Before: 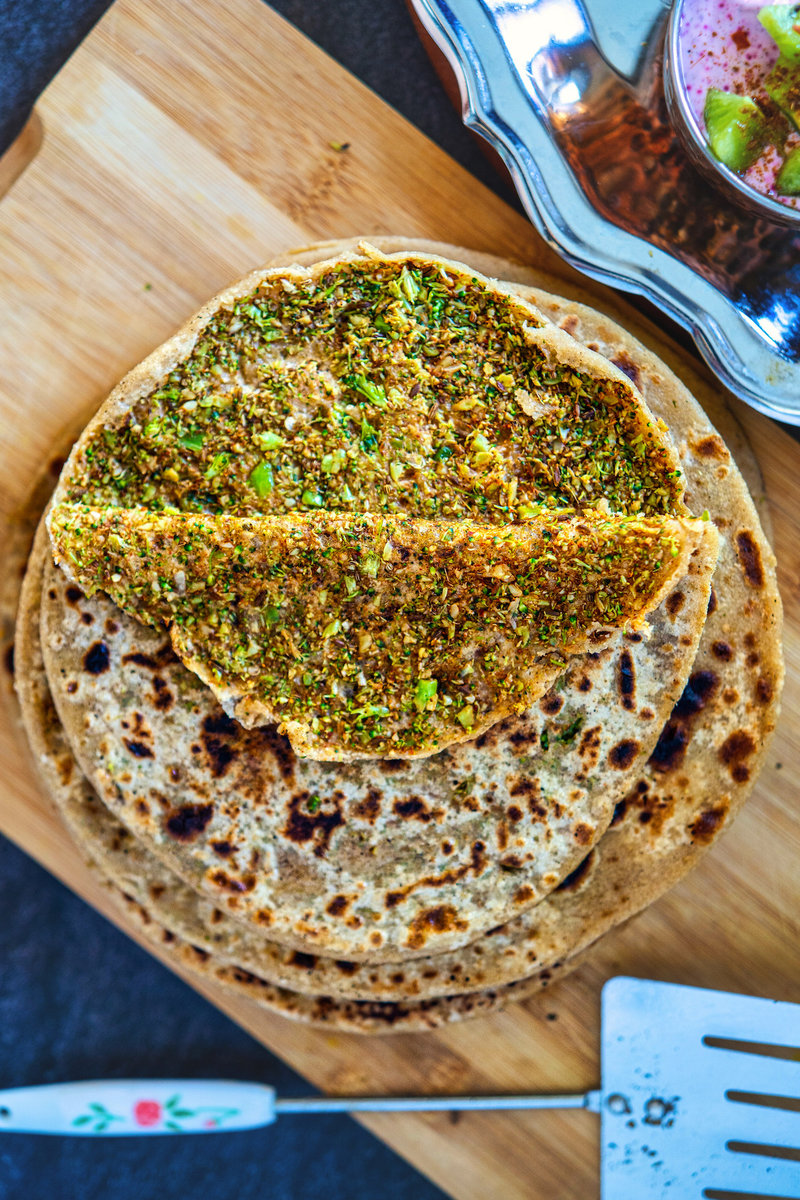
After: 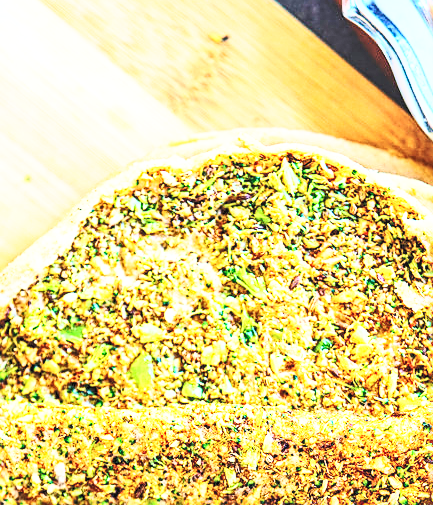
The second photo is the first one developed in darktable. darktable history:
base curve: curves: ch0 [(0, 0) (0.028, 0.03) (0.121, 0.232) (0.46, 0.748) (0.859, 0.968) (1, 1)], preserve colors none
crop: left 15.068%, top 9.06%, right 30.745%, bottom 48.85%
exposure: exposure 0.692 EV, compensate exposure bias true, compensate highlight preservation false
contrast brightness saturation: contrast 0.385, brightness 0.528
sharpen: on, module defaults
local contrast: on, module defaults
